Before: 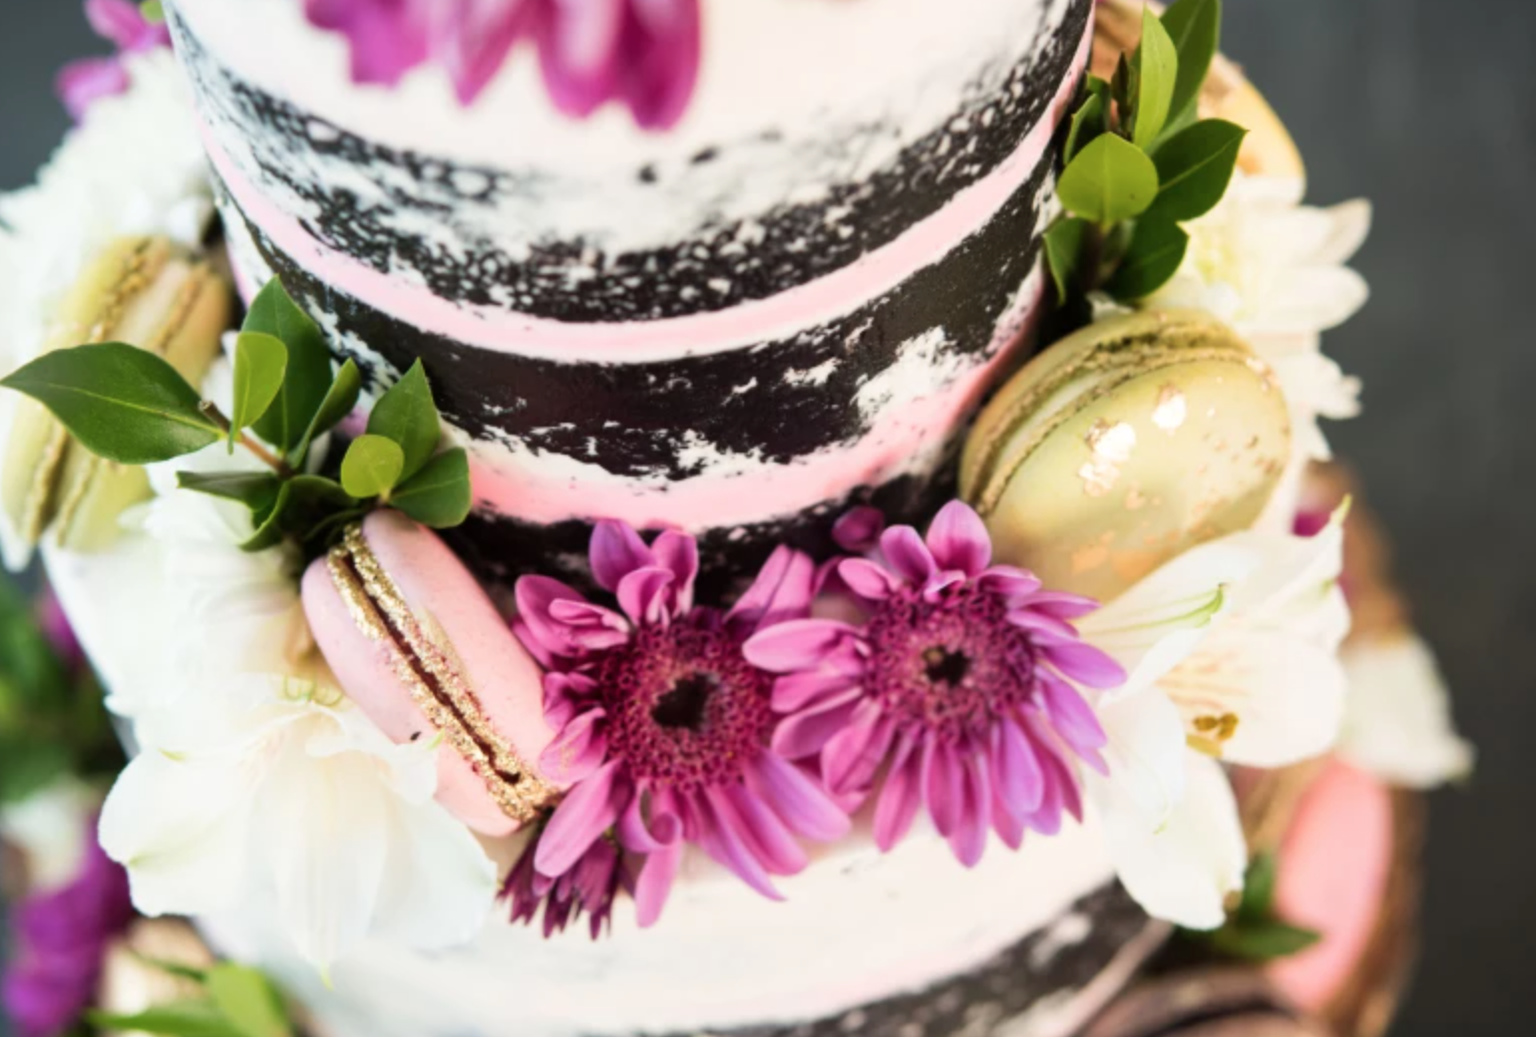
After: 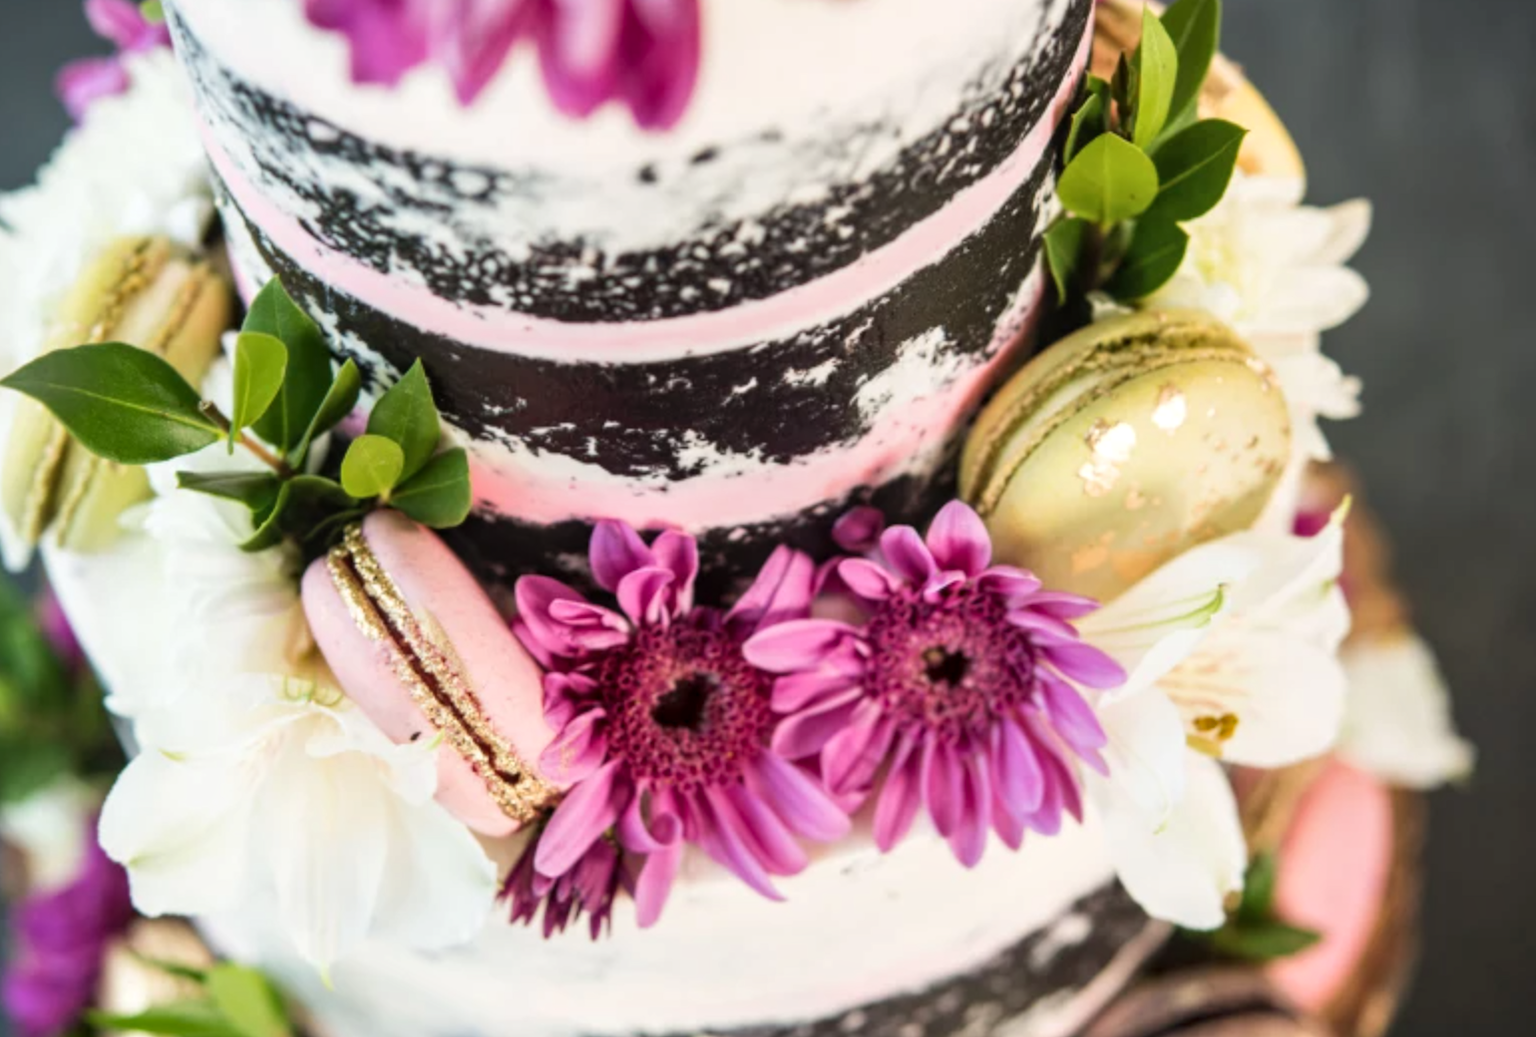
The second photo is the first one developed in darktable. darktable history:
sharpen: radius 2.883, amount 0.868, threshold 47.523
local contrast: on, module defaults
